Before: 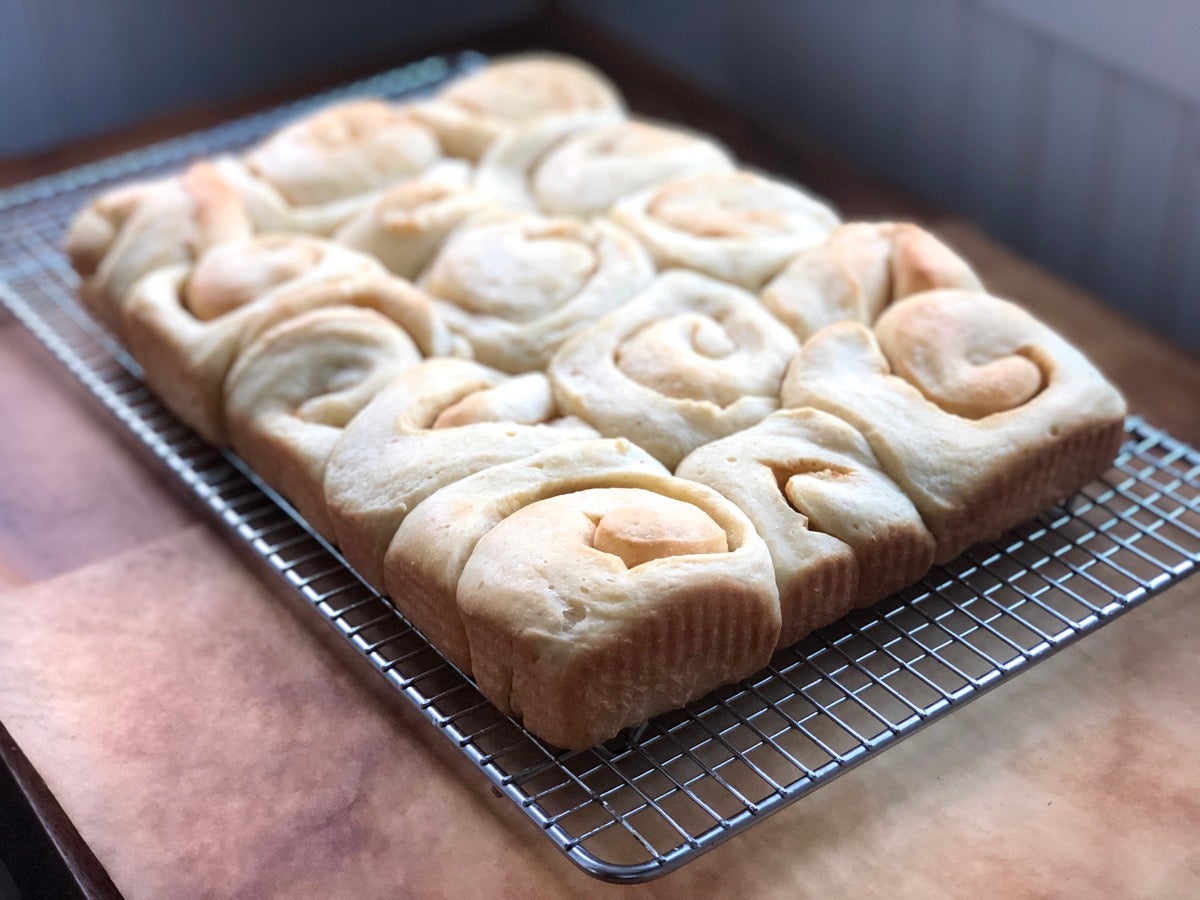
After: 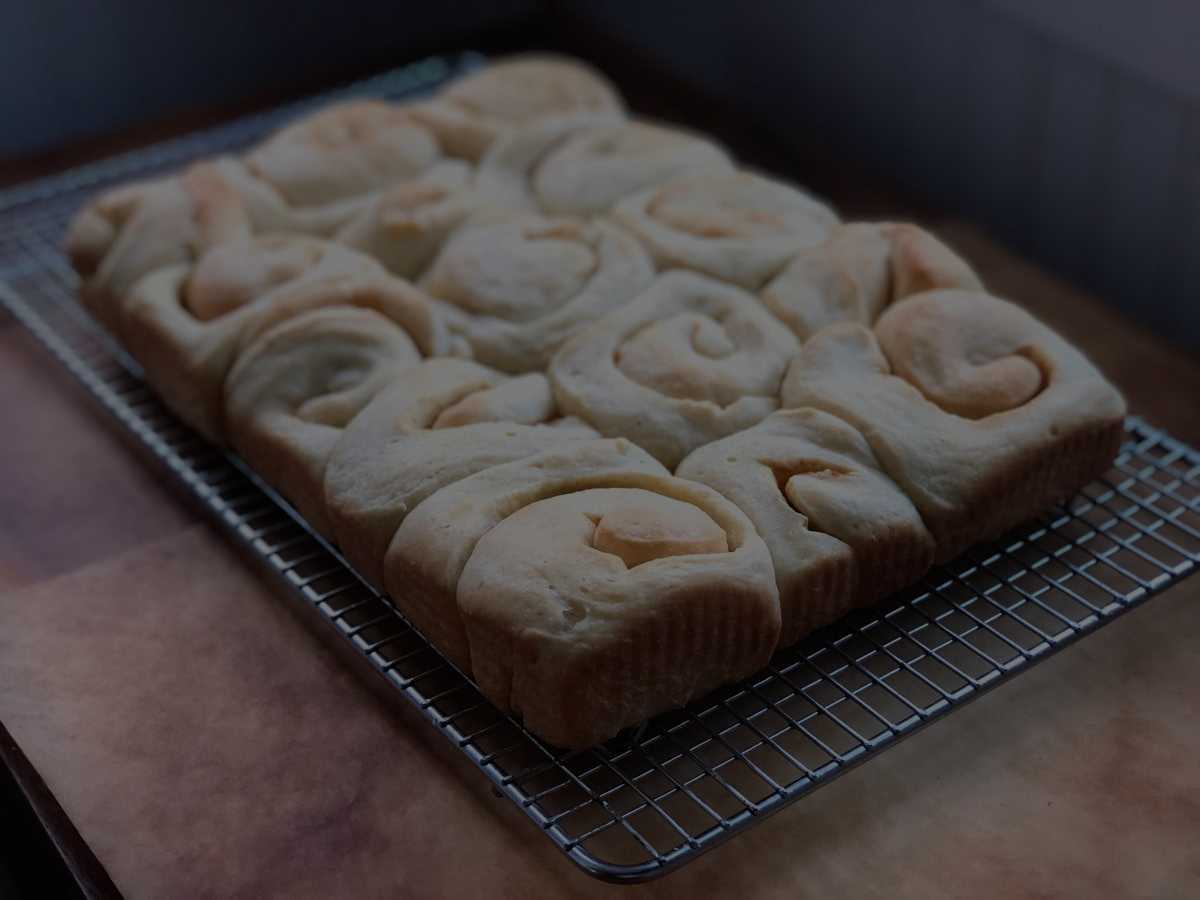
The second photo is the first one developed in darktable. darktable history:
exposure: exposure -2.384 EV, compensate highlight preservation false
